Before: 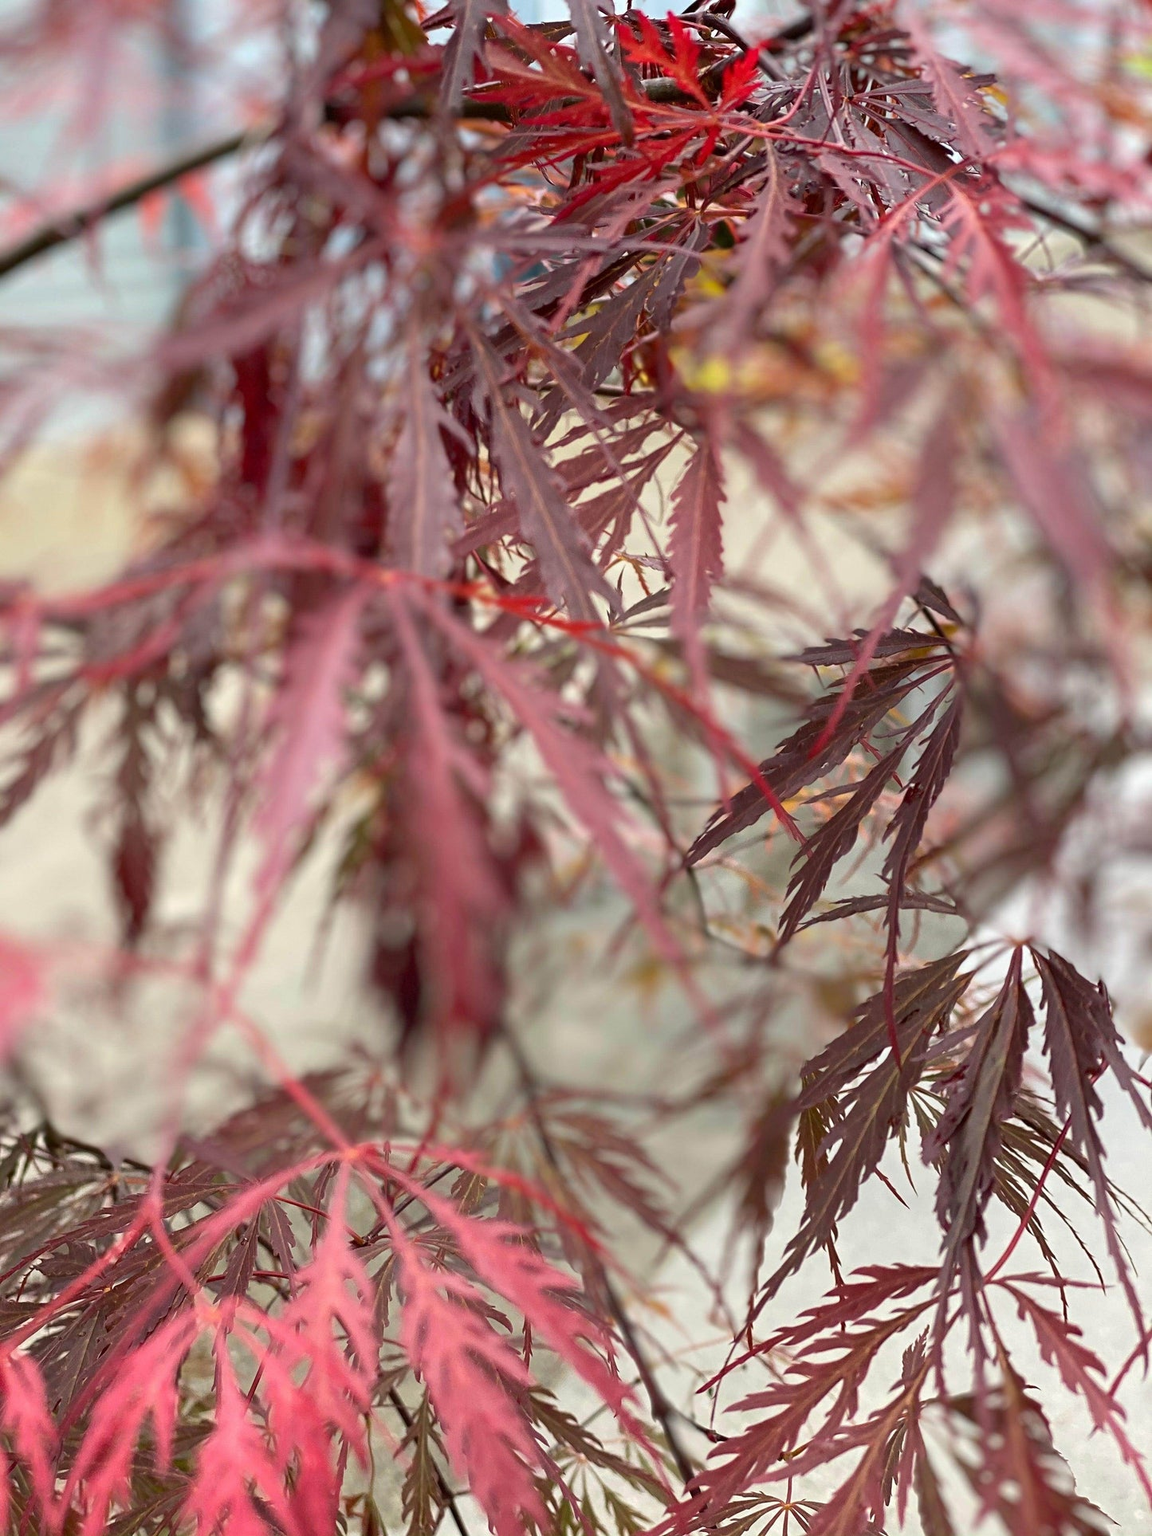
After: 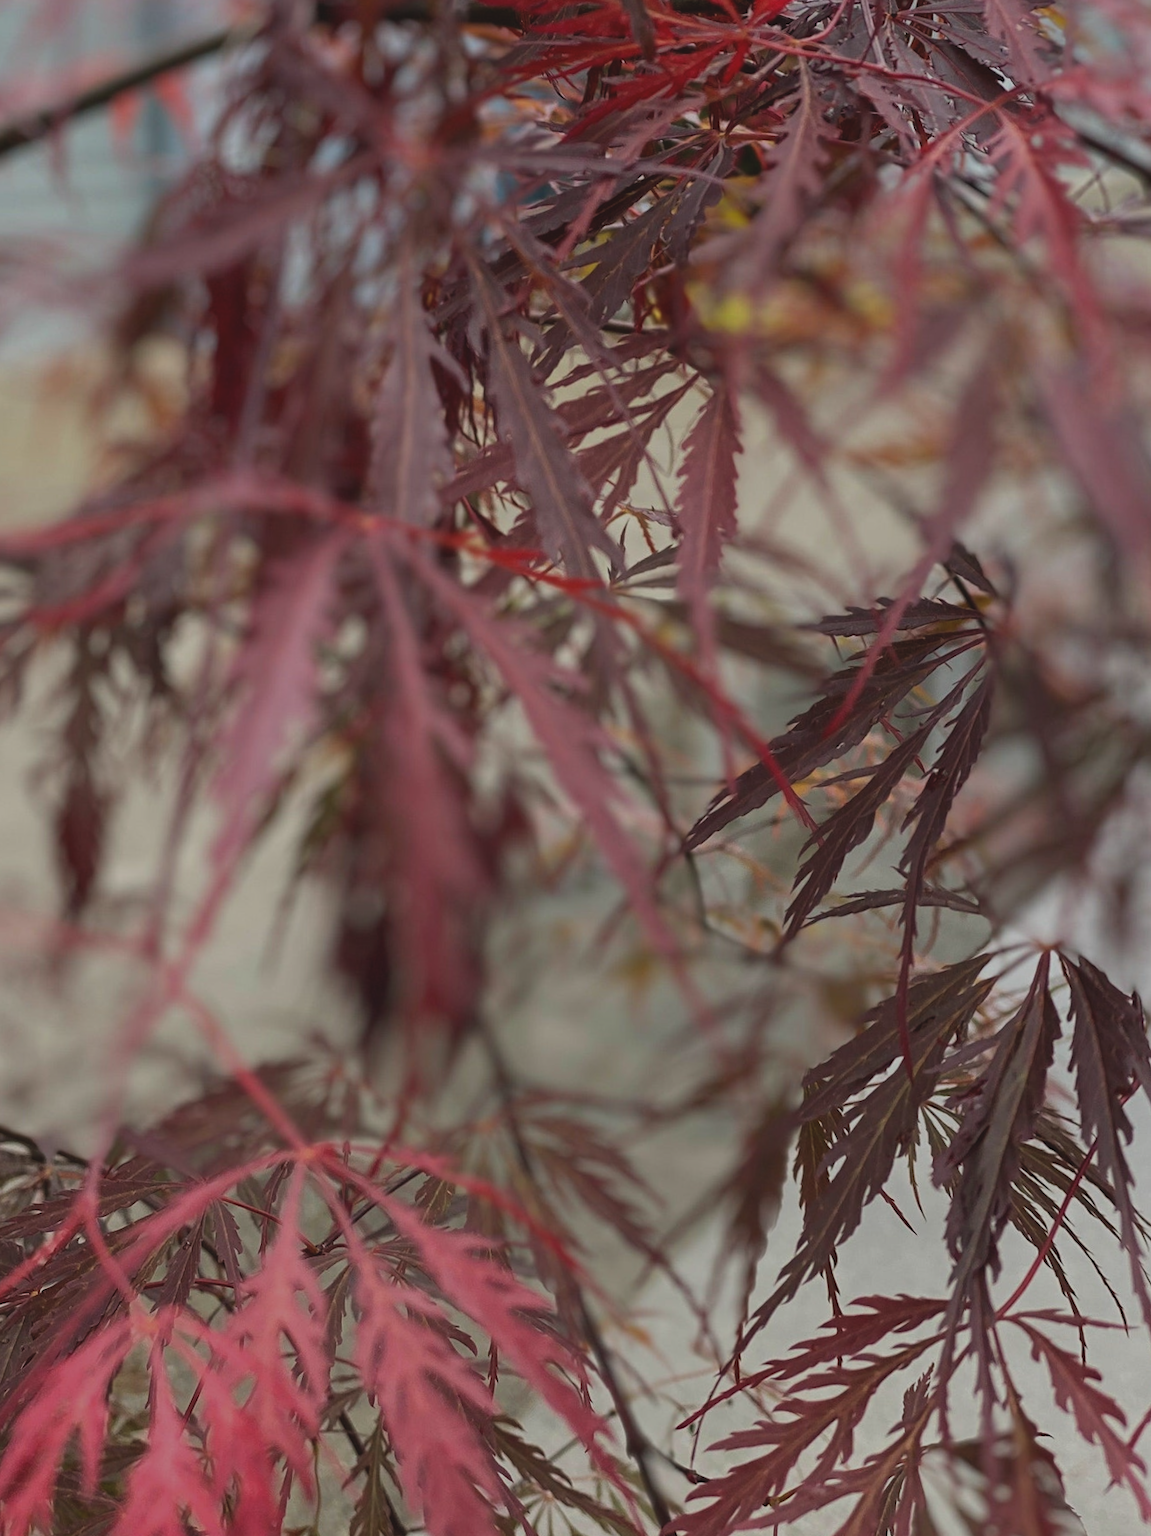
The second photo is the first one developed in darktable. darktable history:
exposure: black level correction -0.016, exposure -1.018 EV, compensate highlight preservation false
crop and rotate: angle -1.96°, left 3.097%, top 4.154%, right 1.586%, bottom 0.529%
